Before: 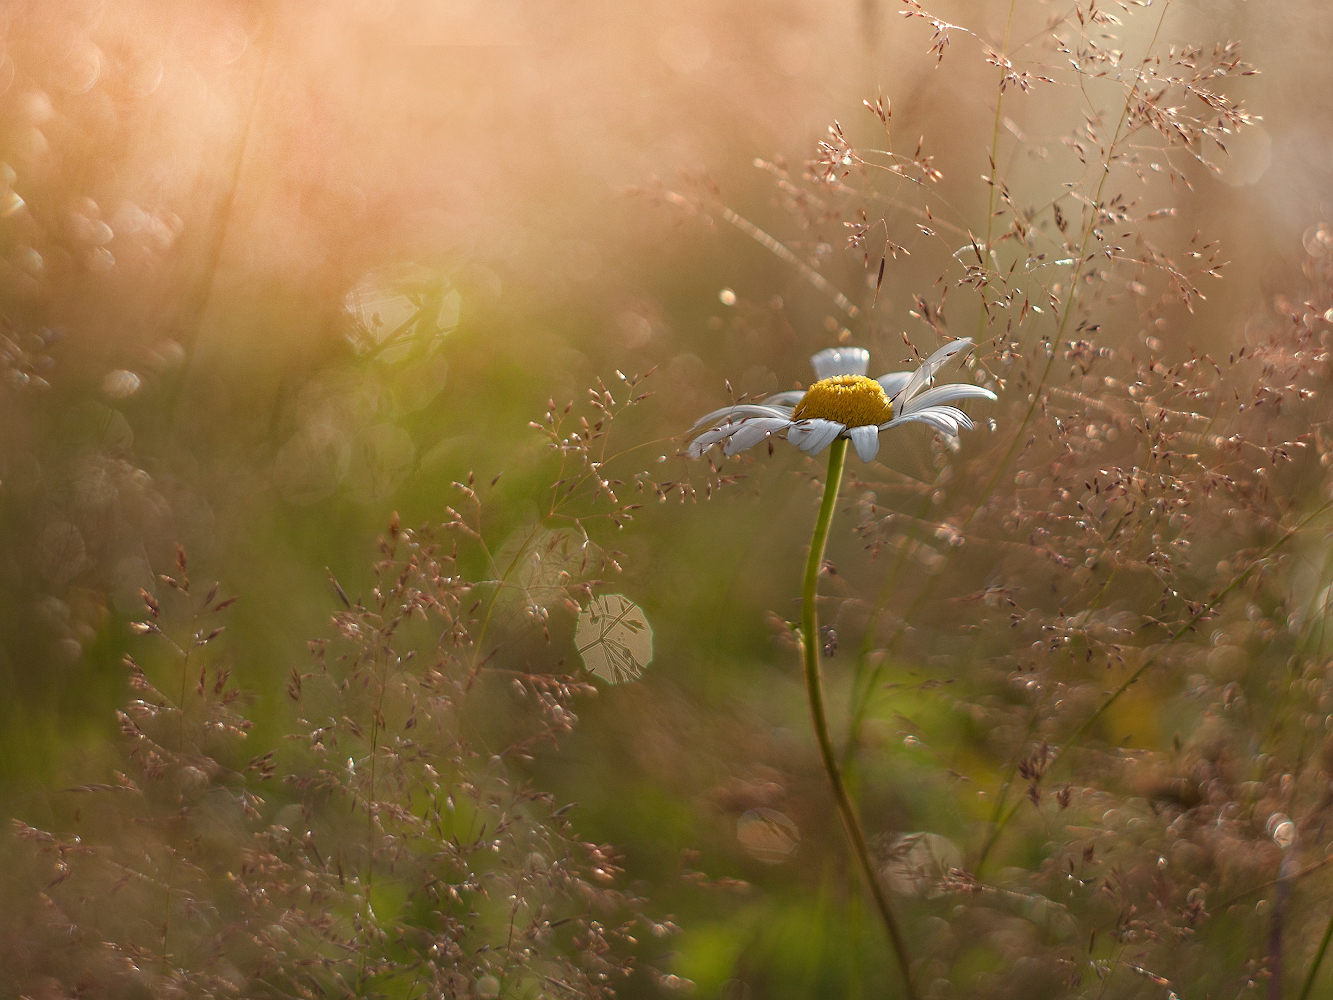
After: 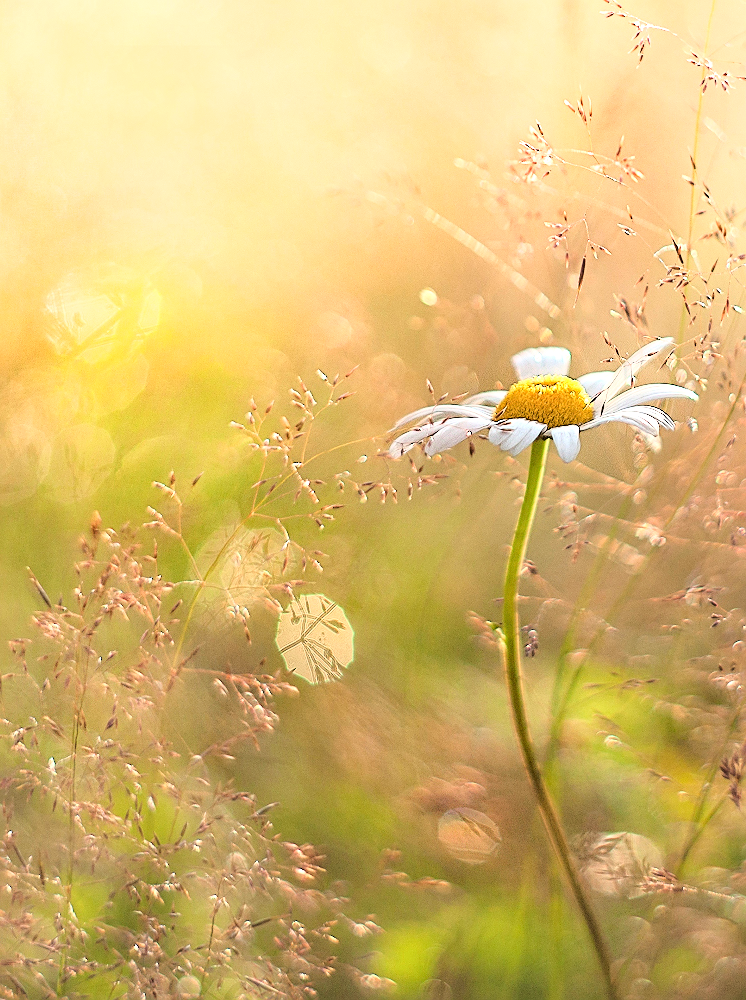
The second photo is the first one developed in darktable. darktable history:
crop and rotate: left 22.457%, right 21.505%
exposure: black level correction 0, exposure 1 EV, compensate highlight preservation false
base curve: curves: ch0 [(0, 0) (0.028, 0.03) (0.121, 0.232) (0.46, 0.748) (0.859, 0.968) (1, 1)], exposure shift 0.01
sharpen: on, module defaults
